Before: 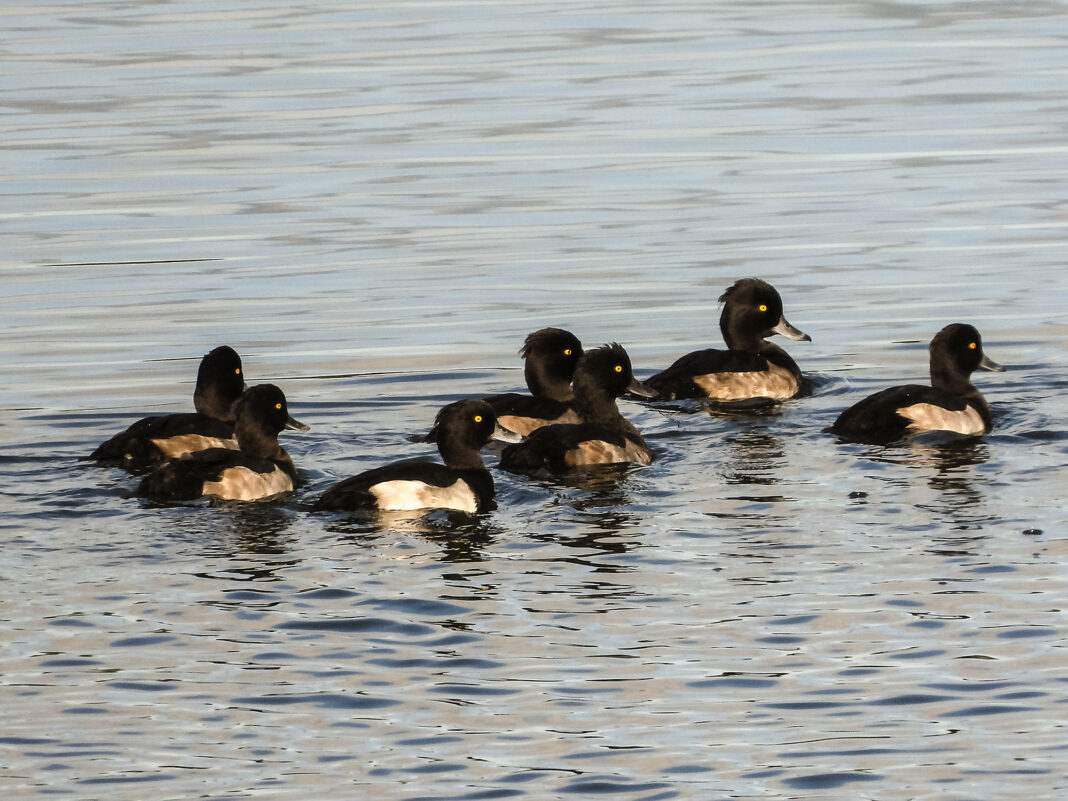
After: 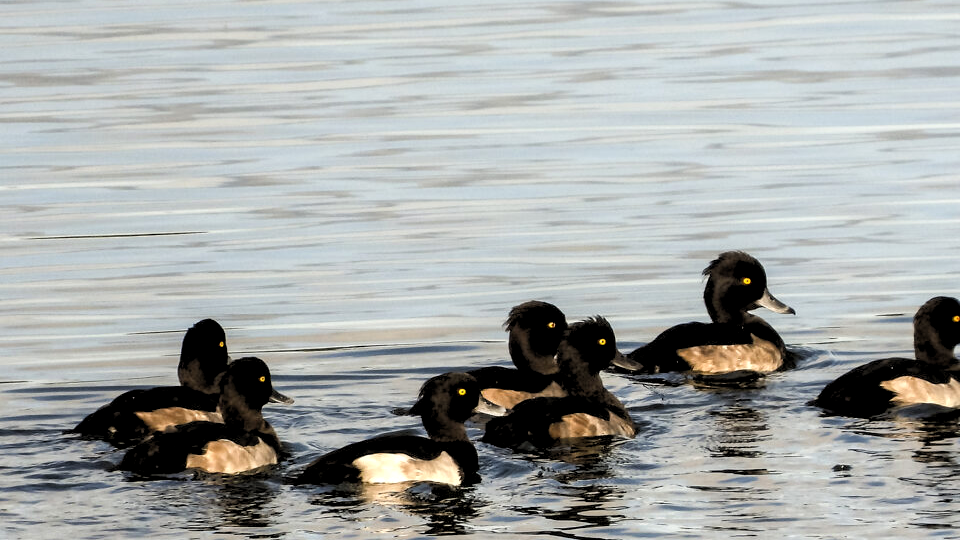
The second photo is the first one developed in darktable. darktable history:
crop: left 1.509%, top 3.452%, right 7.696%, bottom 28.452%
rgb levels: levels [[0.01, 0.419, 0.839], [0, 0.5, 1], [0, 0.5, 1]]
